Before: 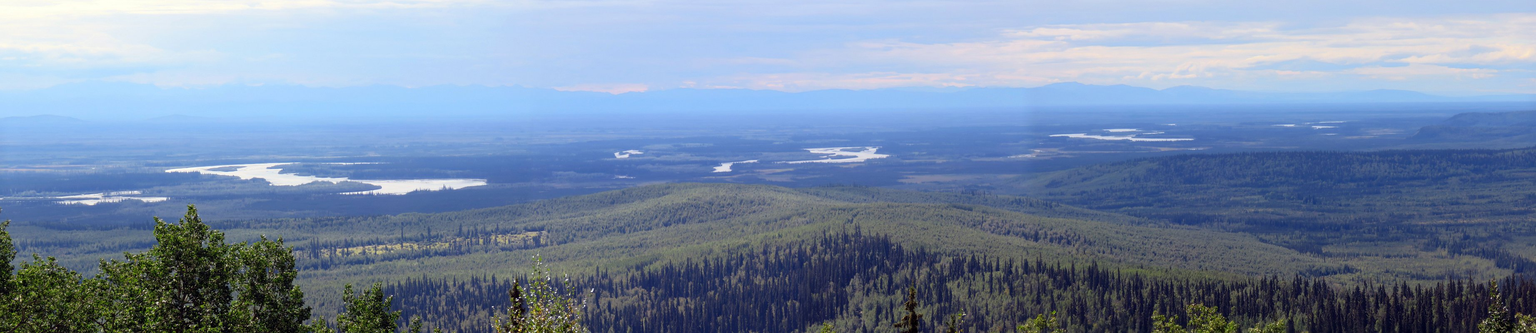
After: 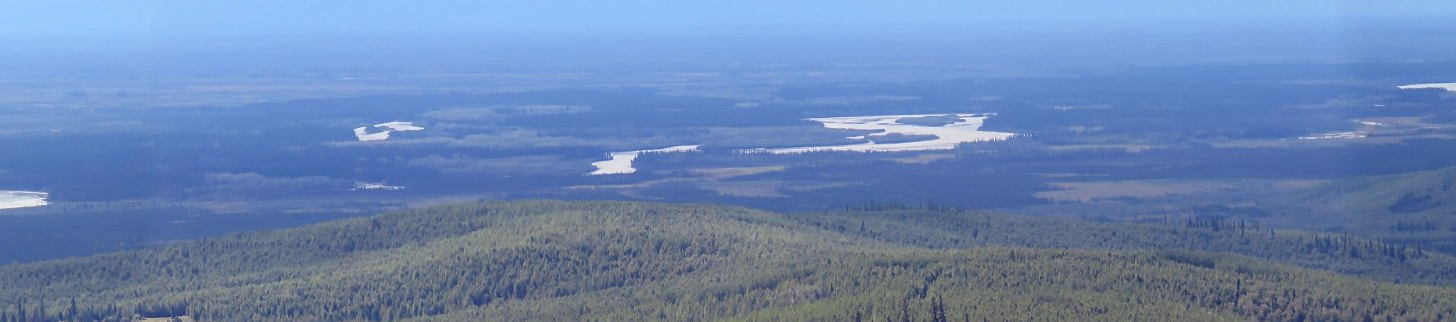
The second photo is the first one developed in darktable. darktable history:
tone equalizer: edges refinement/feathering 500, mask exposure compensation -1.57 EV, preserve details no
crop: left 30.403%, top 29.977%, right 30.113%, bottom 29.726%
sharpen: amount 0.216
